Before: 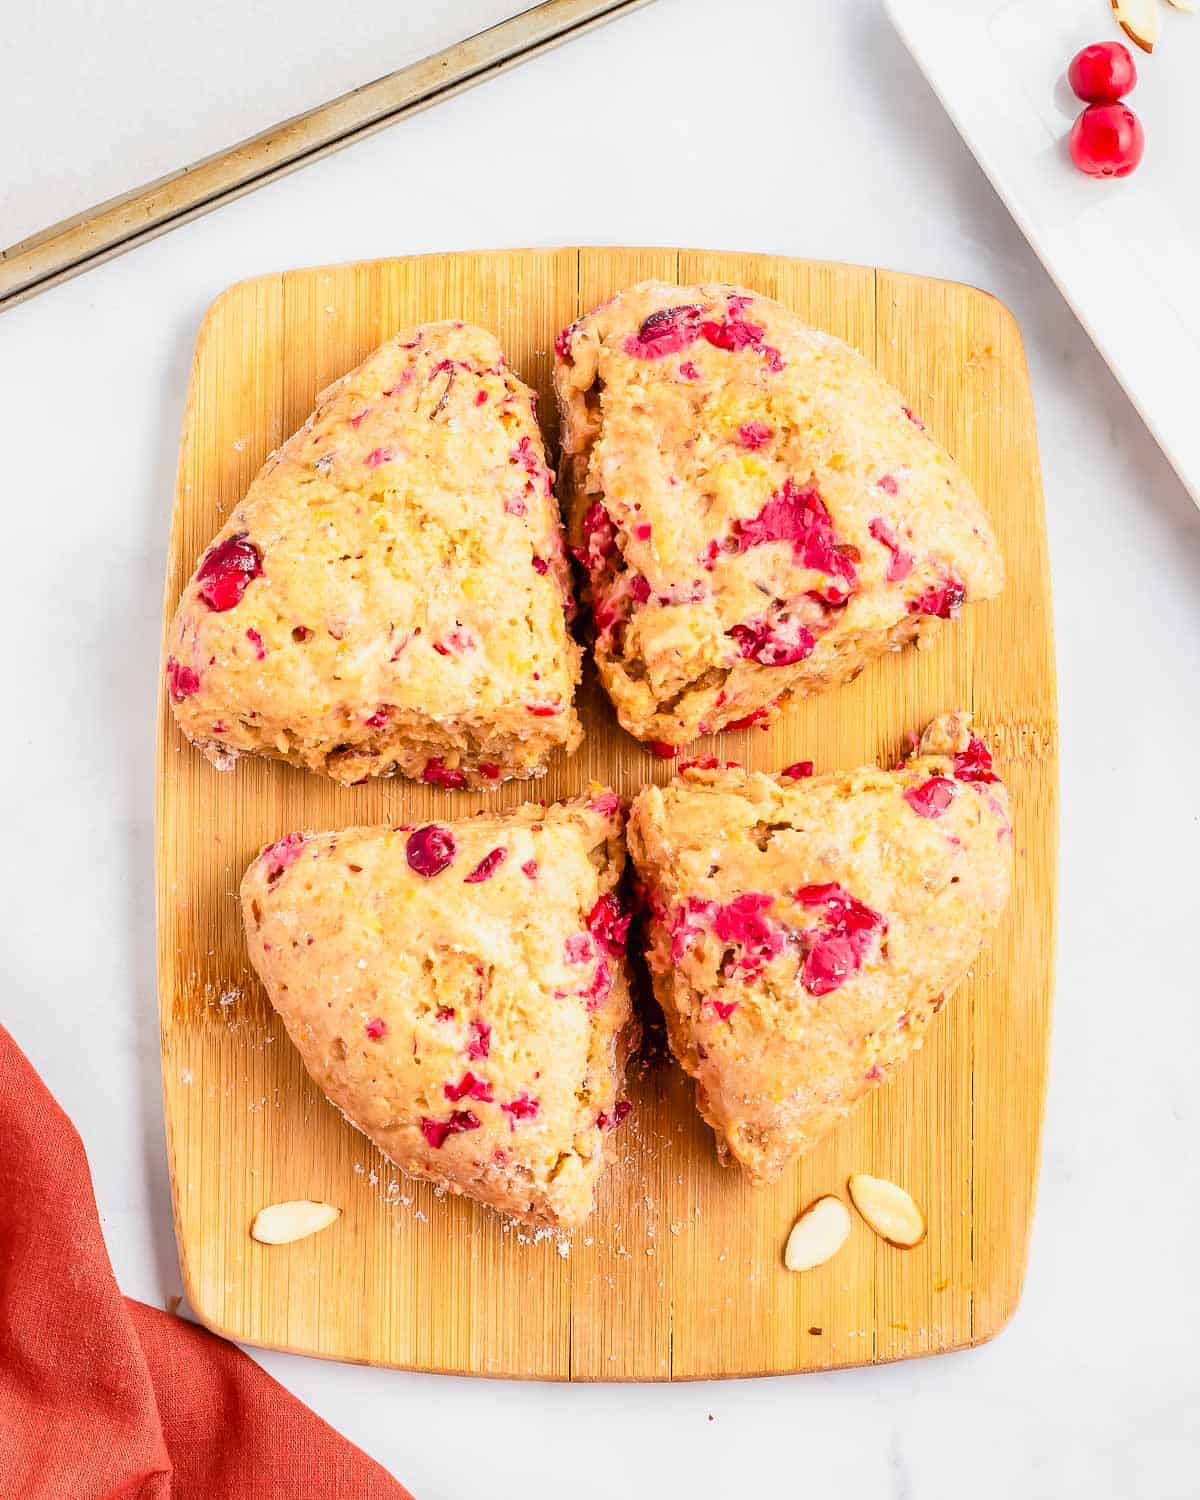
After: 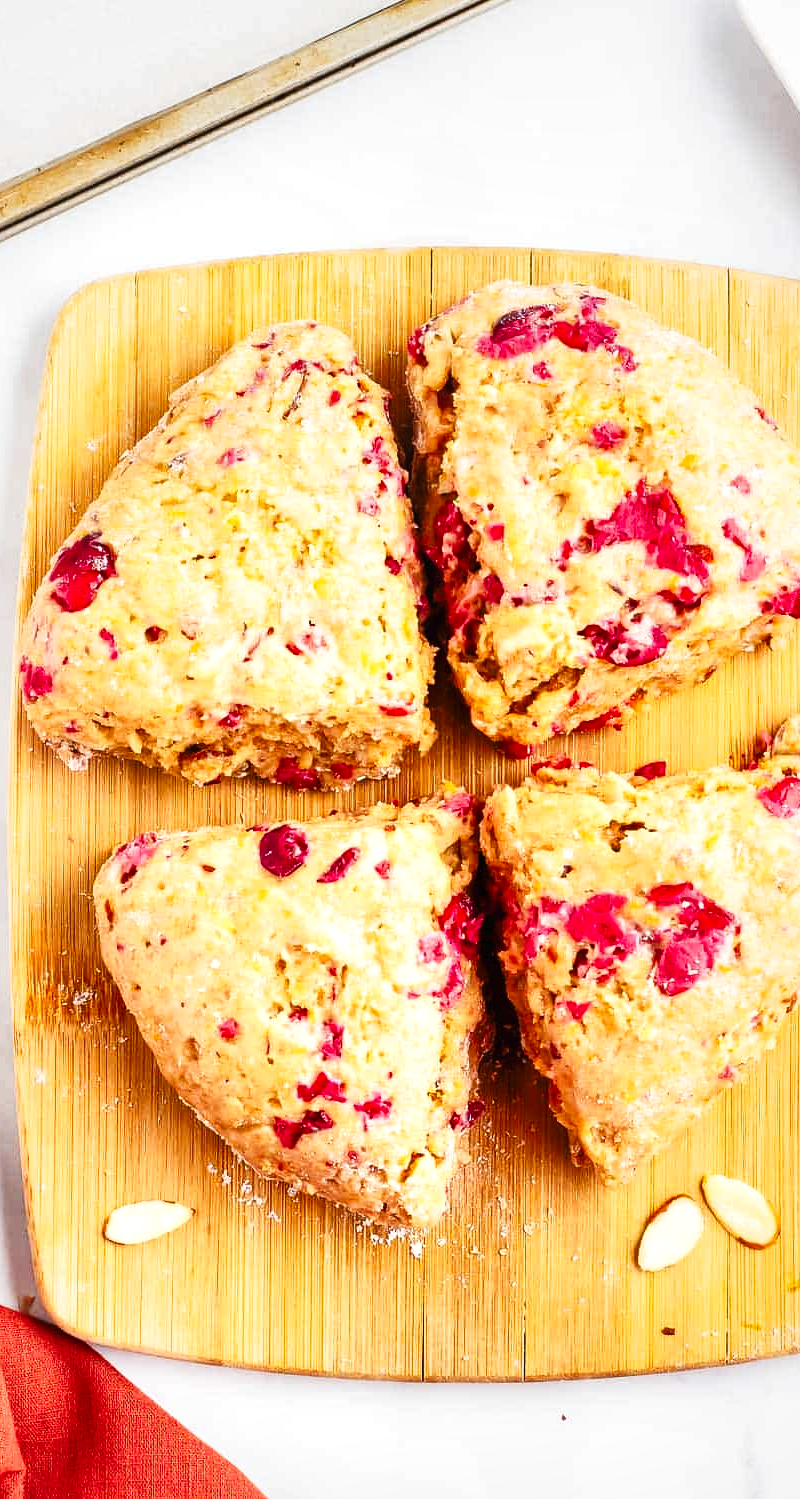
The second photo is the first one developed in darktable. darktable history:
tone curve: curves: ch0 [(0, 0.032) (0.181, 0.156) (0.751, 0.829) (1, 1)], preserve colors none
crop and rotate: left 12.322%, right 20.93%
local contrast: mode bilateral grid, contrast 99, coarseness 100, detail 165%, midtone range 0.2
